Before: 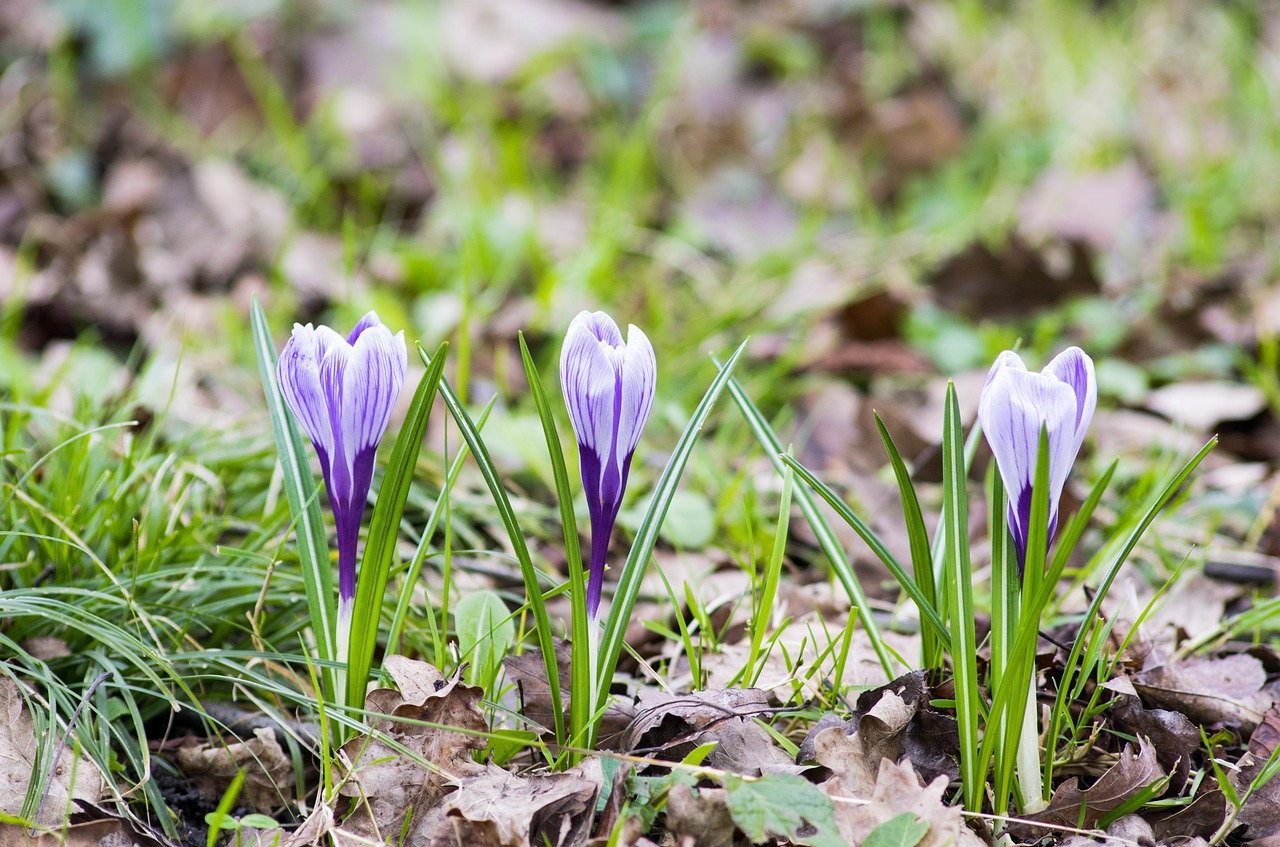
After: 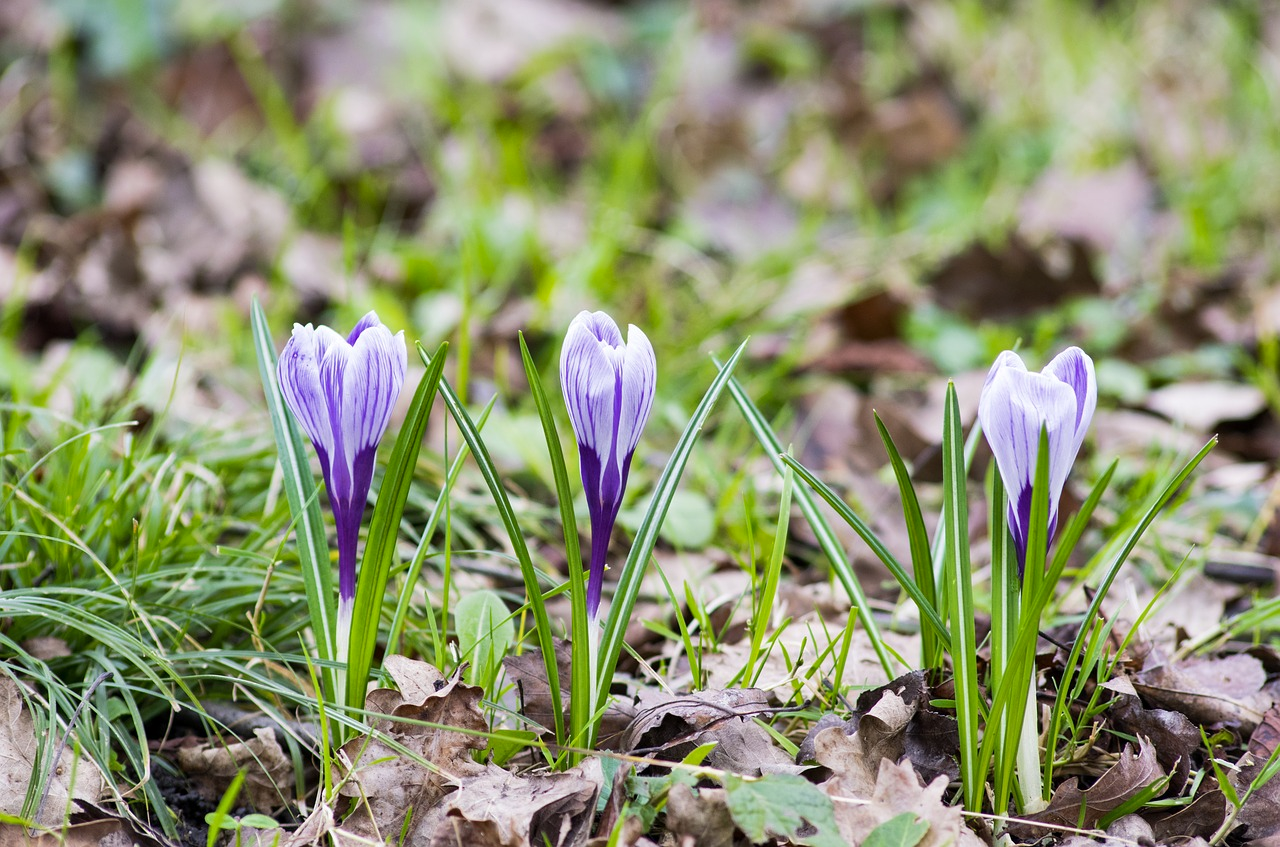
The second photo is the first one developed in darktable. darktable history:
shadows and highlights: highlights color adjustment 45.23%, soften with gaussian
